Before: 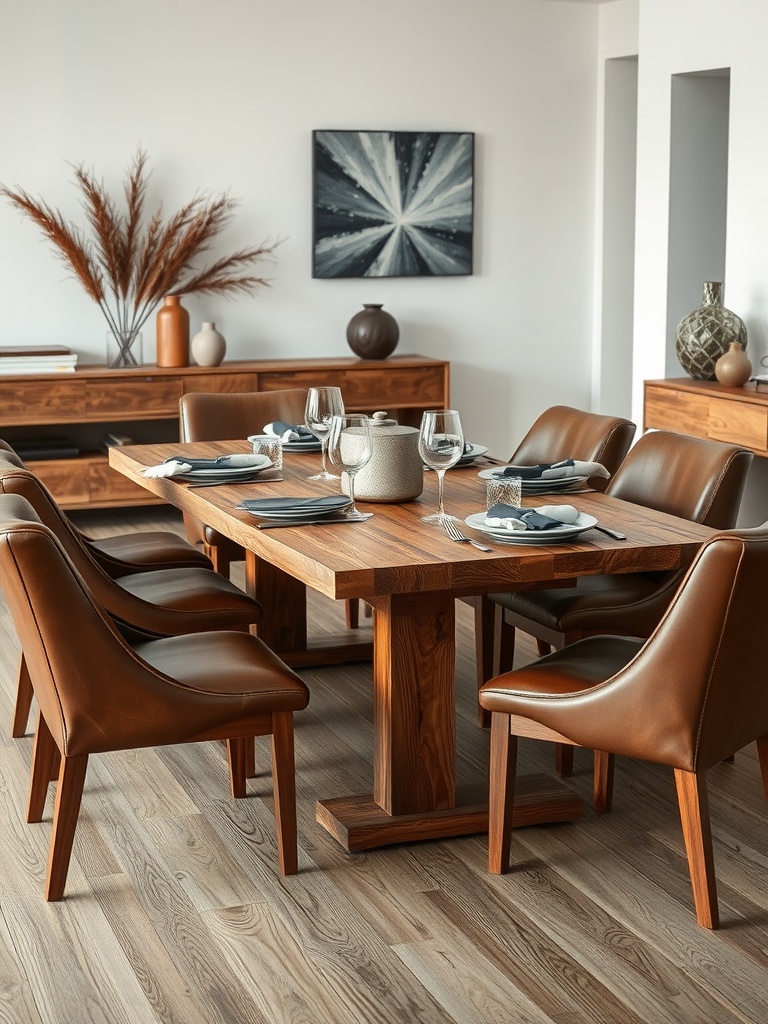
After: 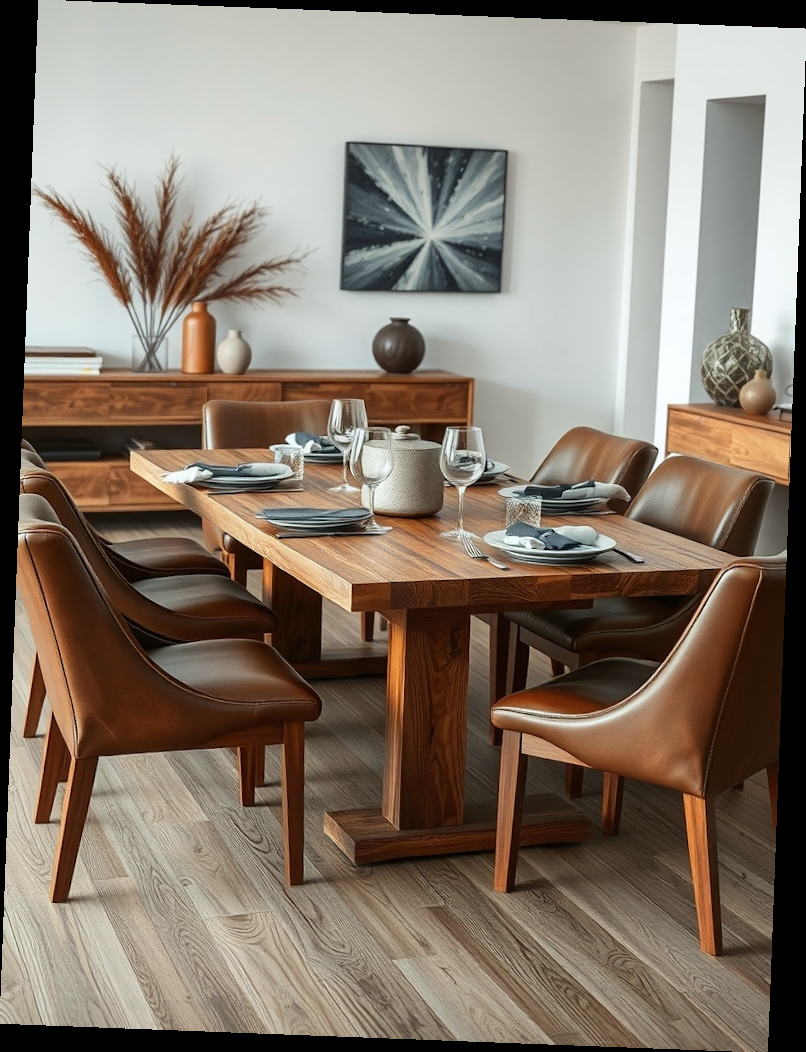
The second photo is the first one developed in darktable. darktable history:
white balance: red 0.982, blue 1.018
color correction: highlights a* -0.182, highlights b* -0.124
rotate and perspective: rotation 2.17°, automatic cropping off
